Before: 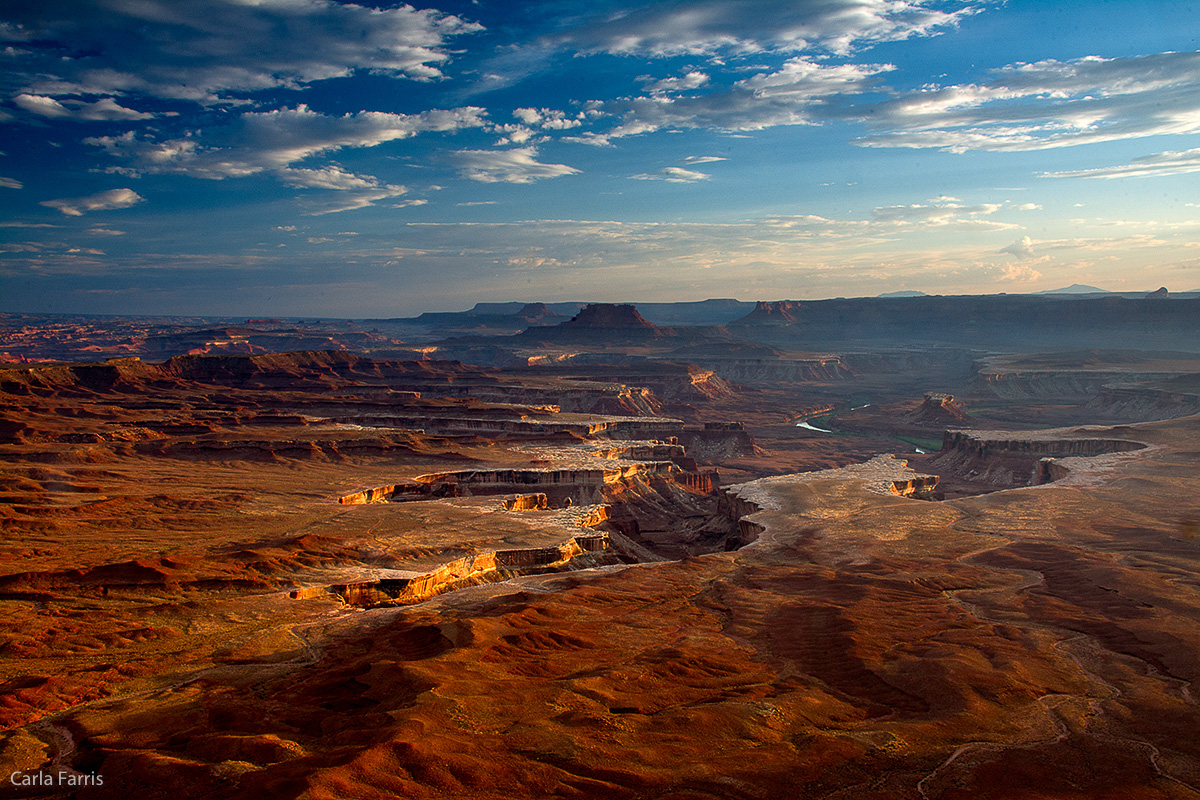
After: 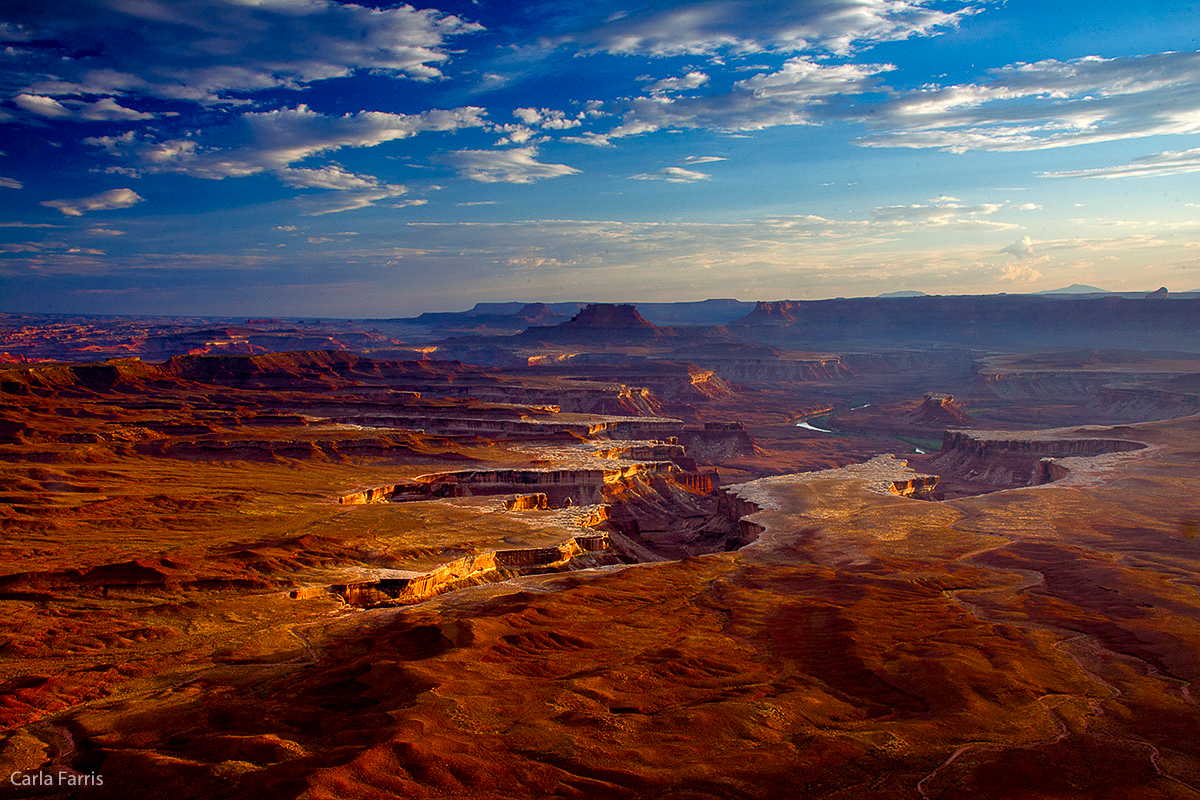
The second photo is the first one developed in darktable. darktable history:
color balance rgb: shadows lift › luminance 0.661%, shadows lift › chroma 6.769%, shadows lift › hue 299.67°, linear chroma grading › global chroma 9.126%, perceptual saturation grading › global saturation 20%, perceptual saturation grading › highlights -25.197%, perceptual saturation grading › shadows 24.648%
